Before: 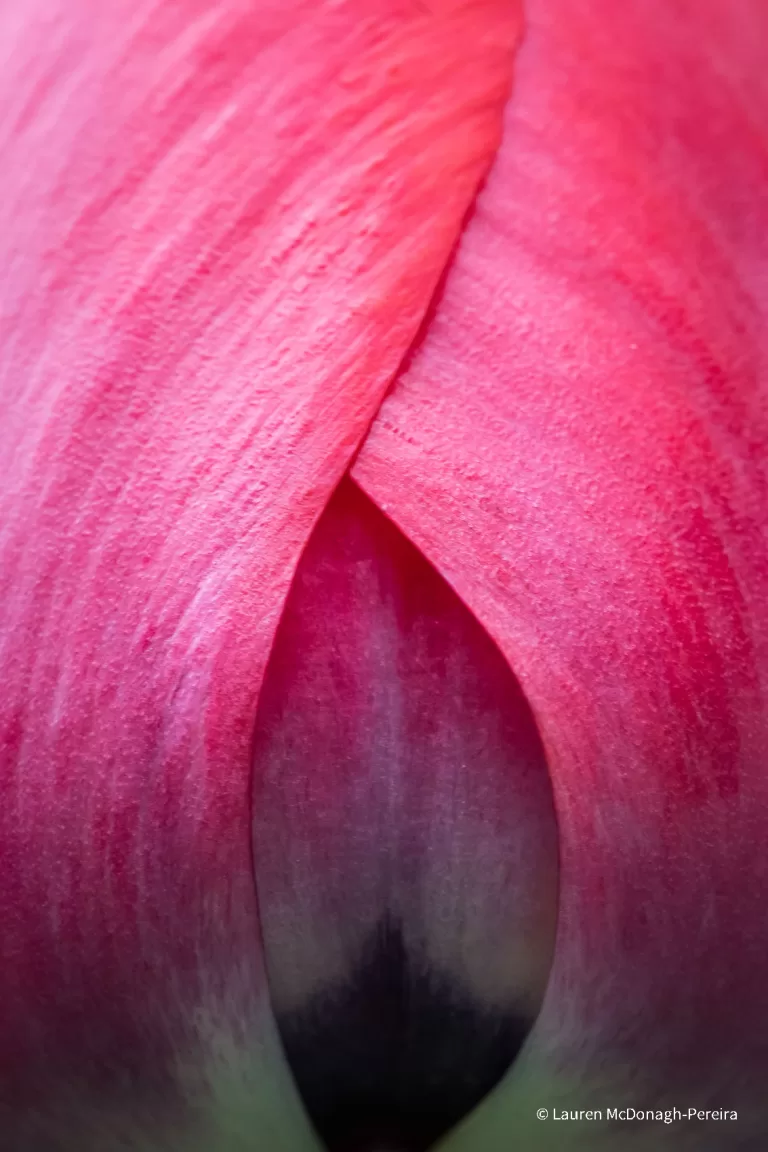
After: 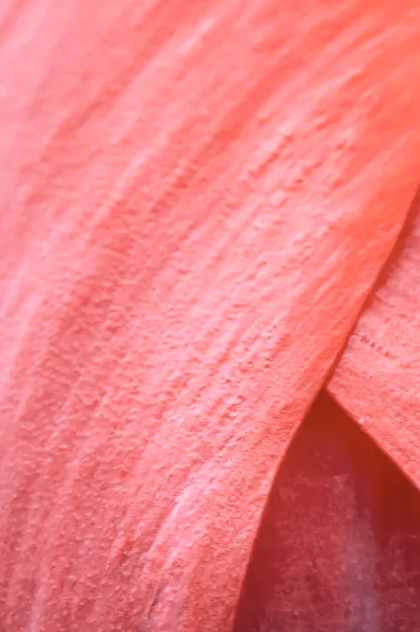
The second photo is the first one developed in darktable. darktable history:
crop and rotate: left 3.047%, top 7.509%, right 42.236%, bottom 37.598%
color zones: curves: ch0 [(0.018, 0.548) (0.224, 0.64) (0.425, 0.447) (0.675, 0.575) (0.732, 0.579)]; ch1 [(0.066, 0.487) (0.25, 0.5) (0.404, 0.43) (0.75, 0.421) (0.956, 0.421)]; ch2 [(0.044, 0.561) (0.215, 0.465) (0.399, 0.544) (0.465, 0.548) (0.614, 0.447) (0.724, 0.43) (0.882, 0.623) (0.956, 0.632)]
